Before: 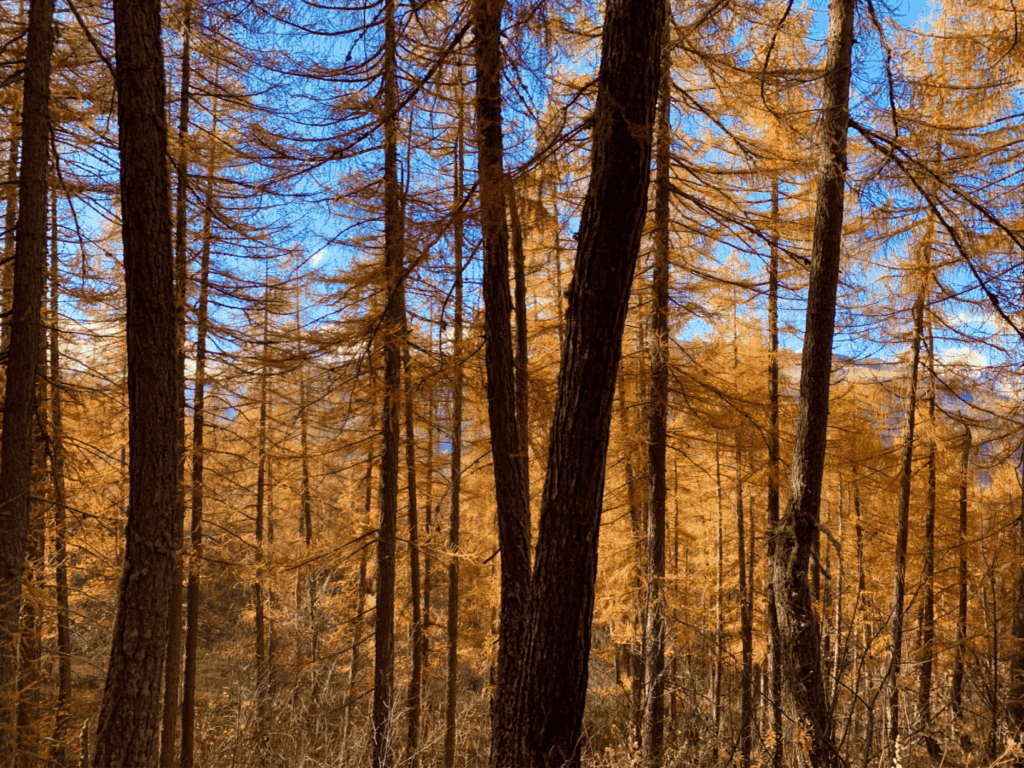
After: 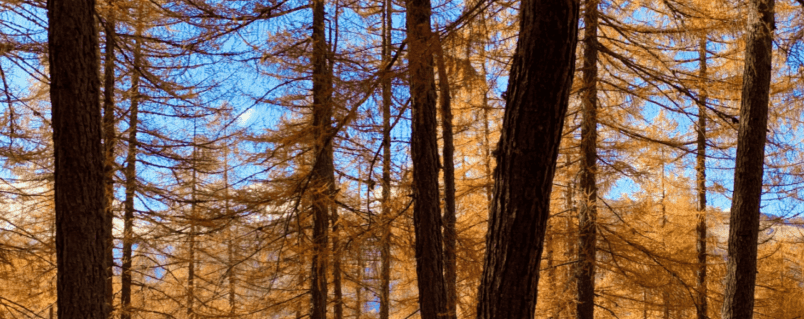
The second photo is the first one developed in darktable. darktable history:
shadows and highlights: soften with gaussian
crop: left 7.036%, top 18.398%, right 14.379%, bottom 40.043%
